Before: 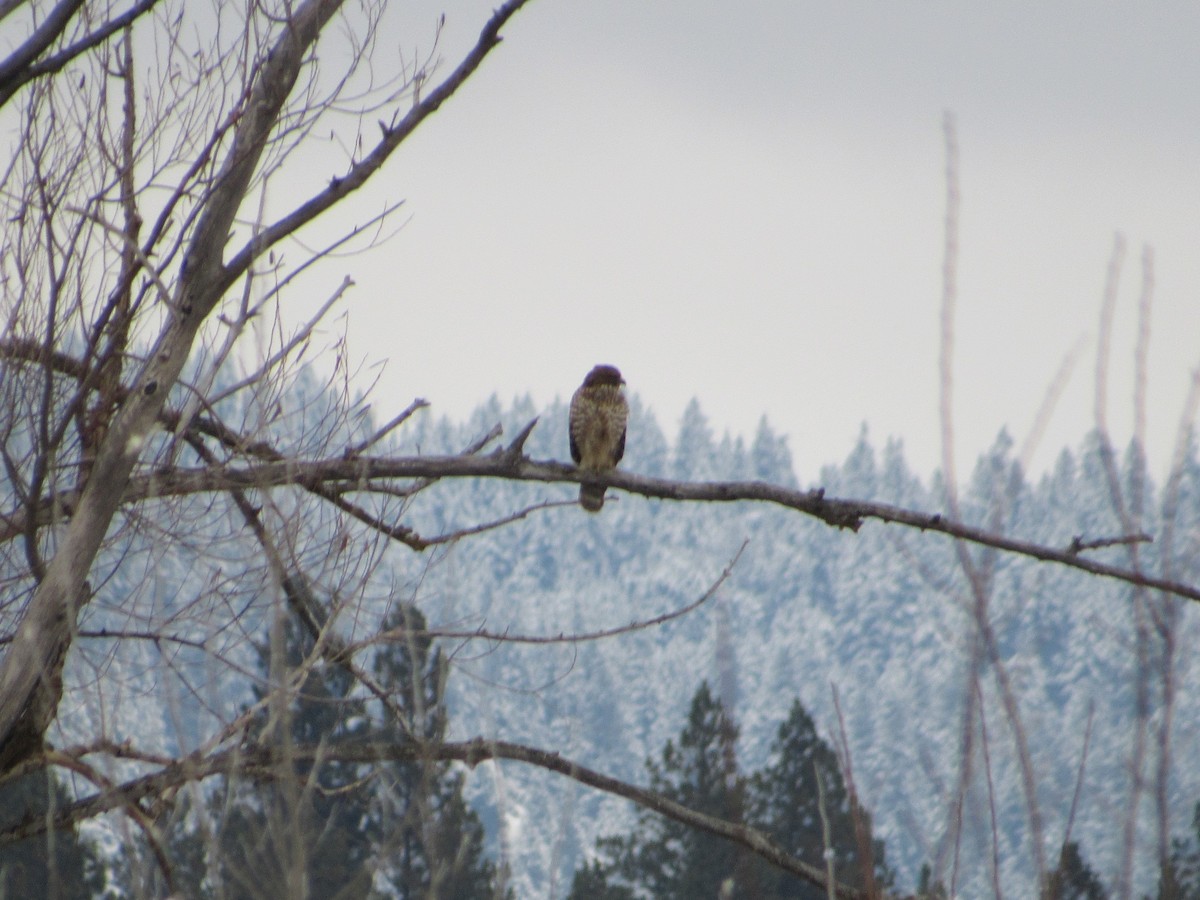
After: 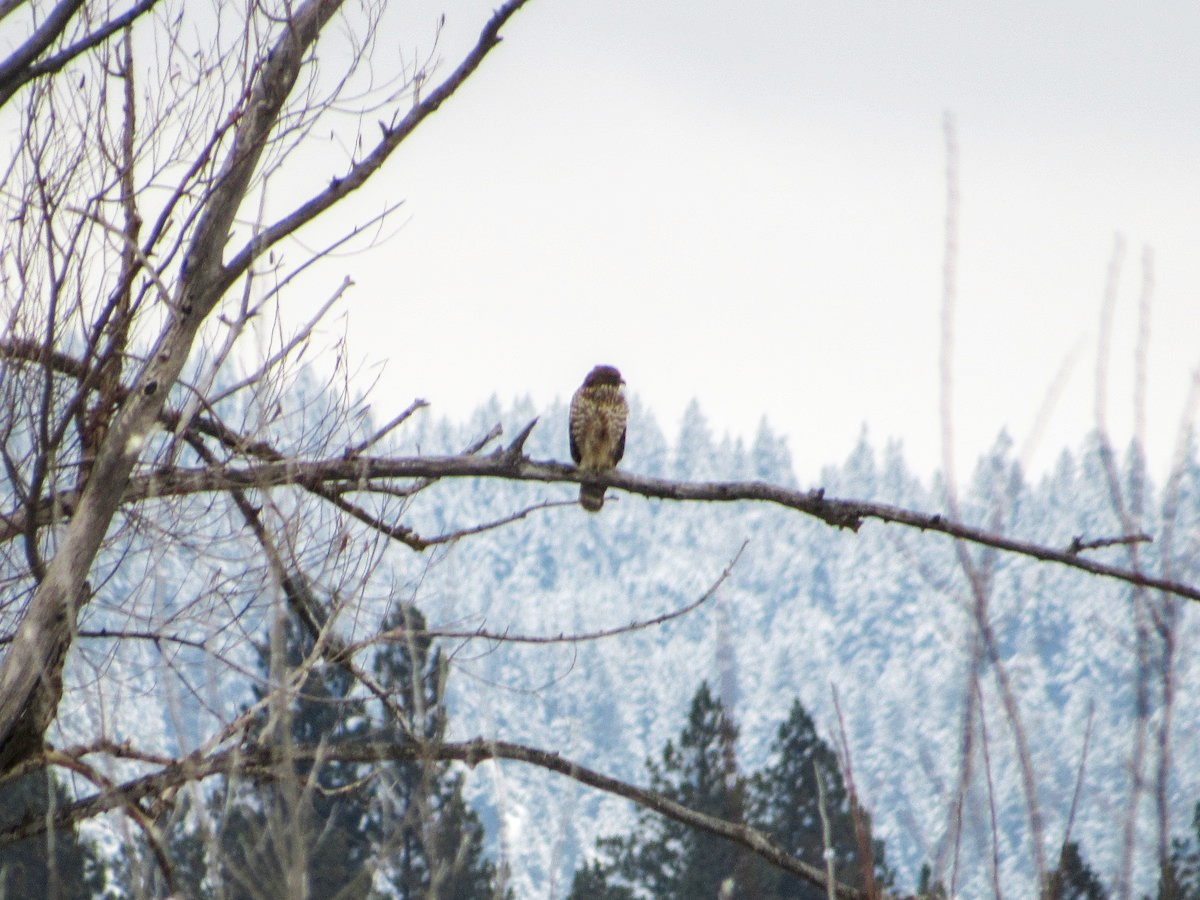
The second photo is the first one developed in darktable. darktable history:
tone curve: curves: ch0 [(0, 0) (0.003, 0.011) (0.011, 0.02) (0.025, 0.032) (0.044, 0.046) (0.069, 0.071) (0.1, 0.107) (0.136, 0.144) (0.177, 0.189) (0.224, 0.244) (0.277, 0.309) (0.335, 0.398) (0.399, 0.477) (0.468, 0.583) (0.543, 0.675) (0.623, 0.772) (0.709, 0.855) (0.801, 0.926) (0.898, 0.979) (1, 1)], preserve colors none
local contrast: on, module defaults
